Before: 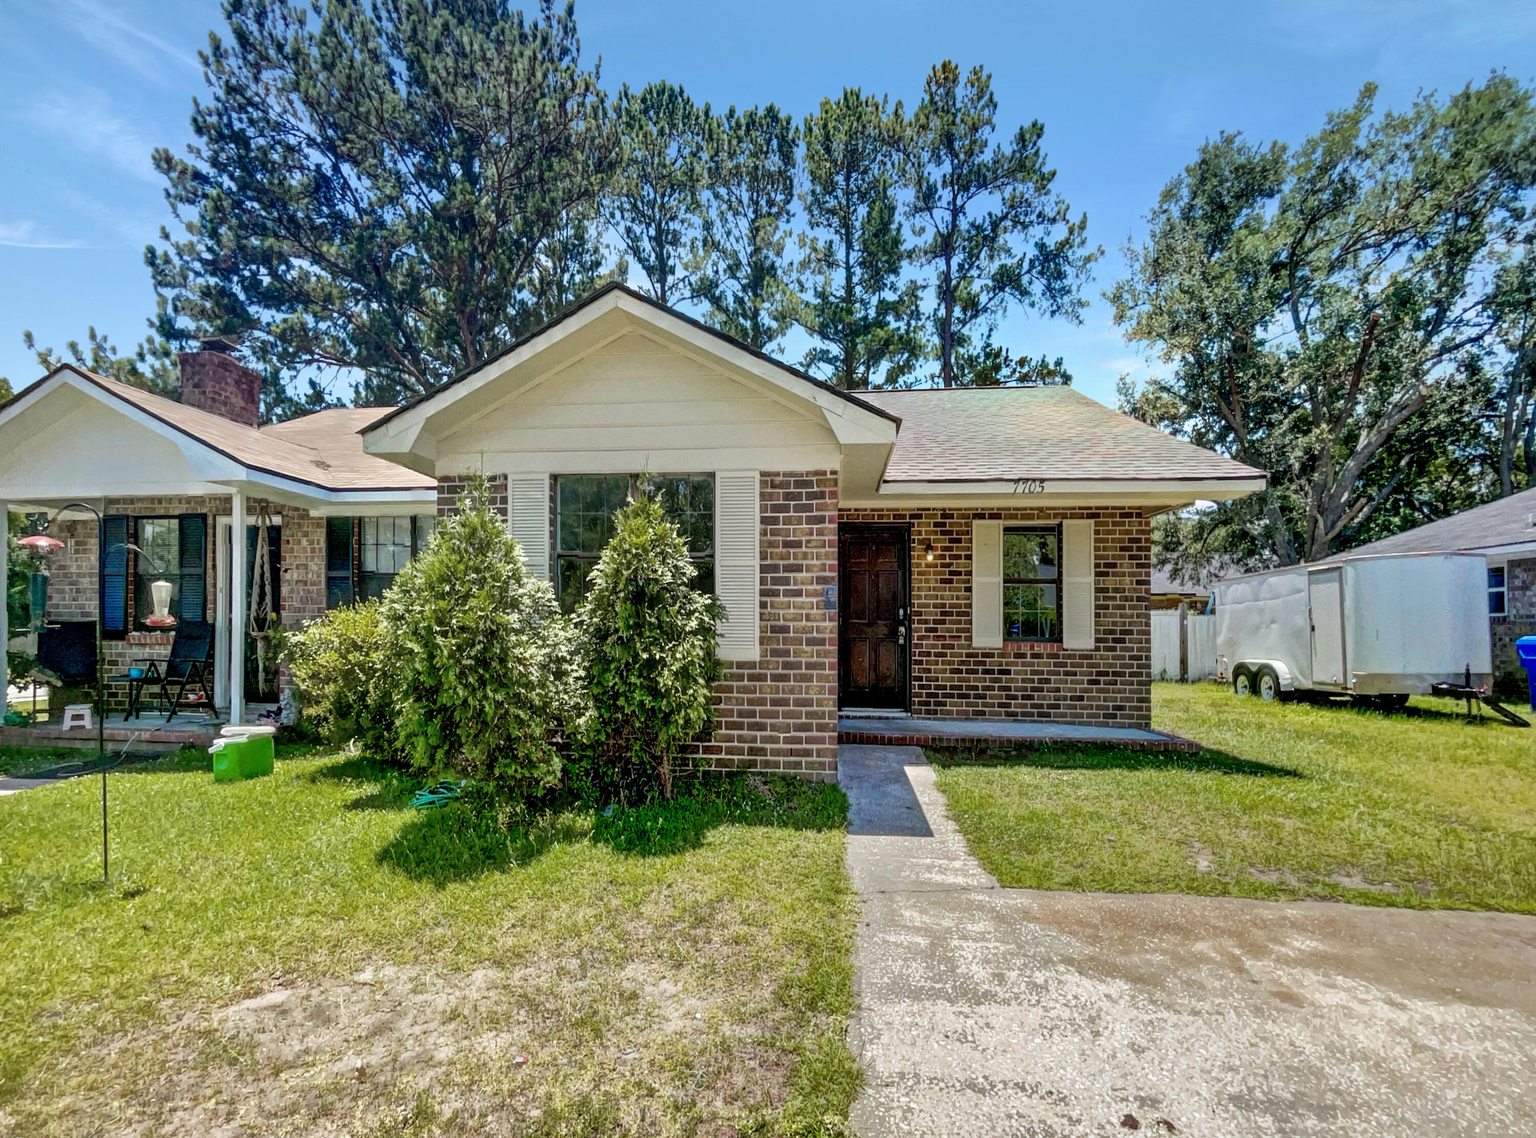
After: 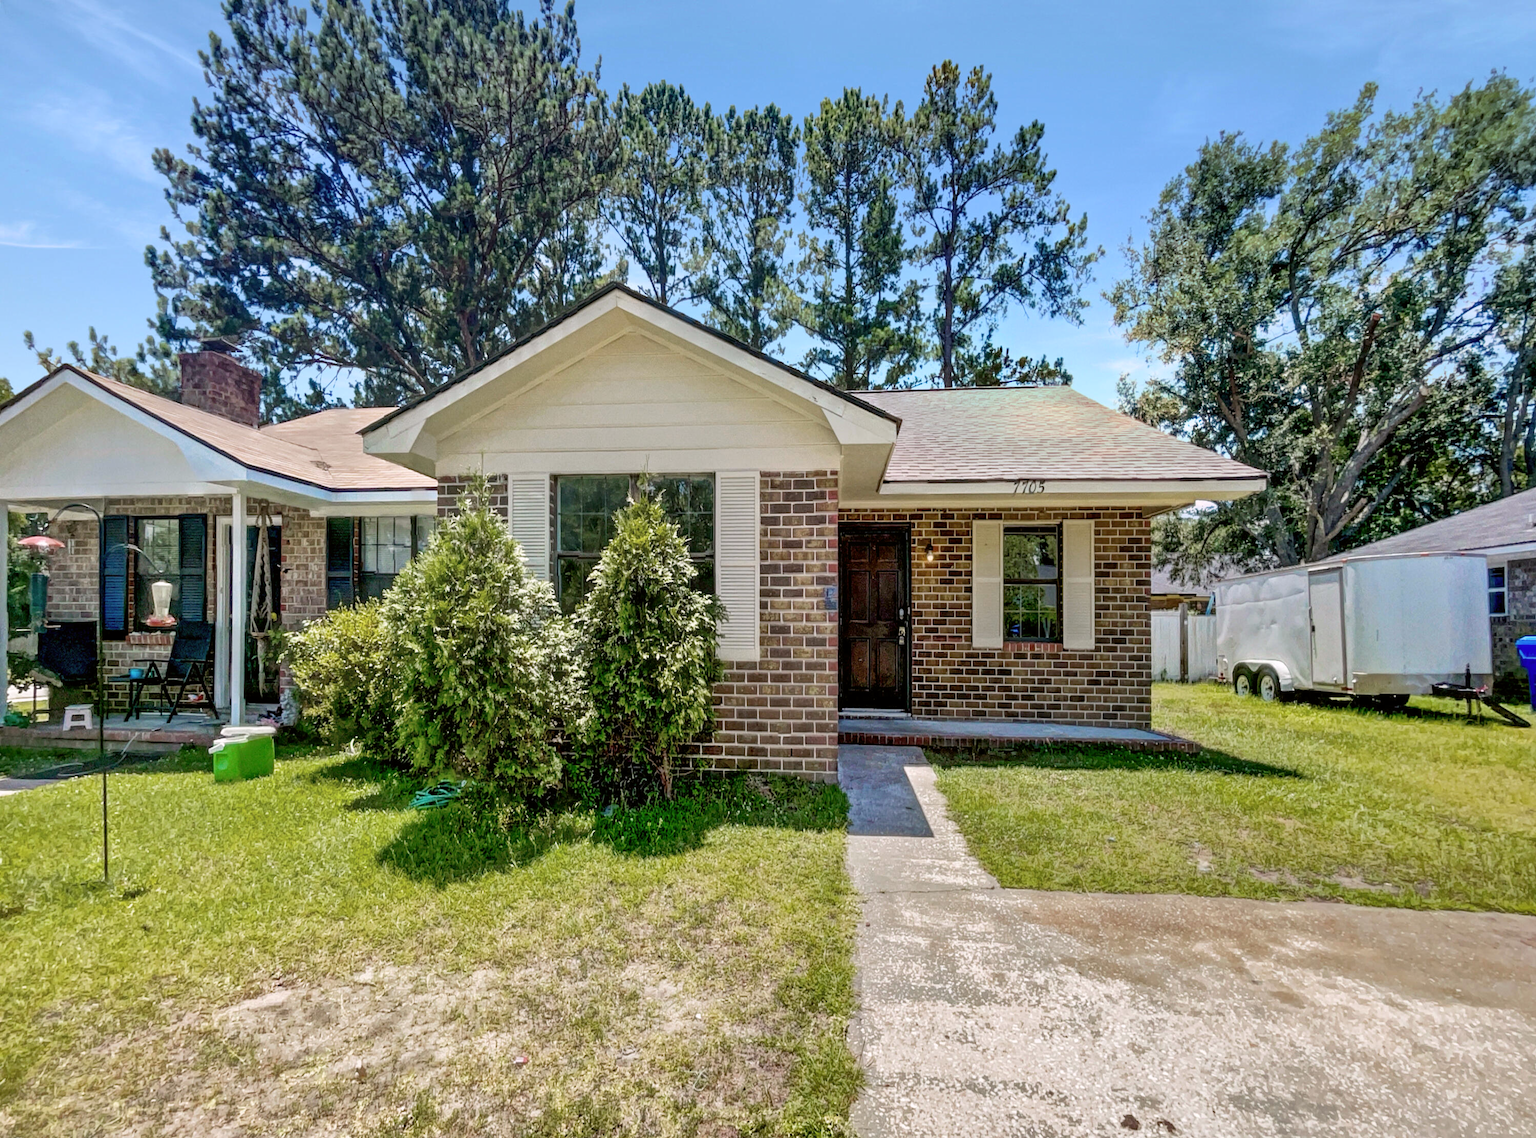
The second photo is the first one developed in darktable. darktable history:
color correction: highlights a* 3.06, highlights b* -1.43, shadows a* -0.076, shadows b* 1.93, saturation 0.981
base curve: curves: ch0 [(0, 0) (0.472, 0.508) (1, 1)]
